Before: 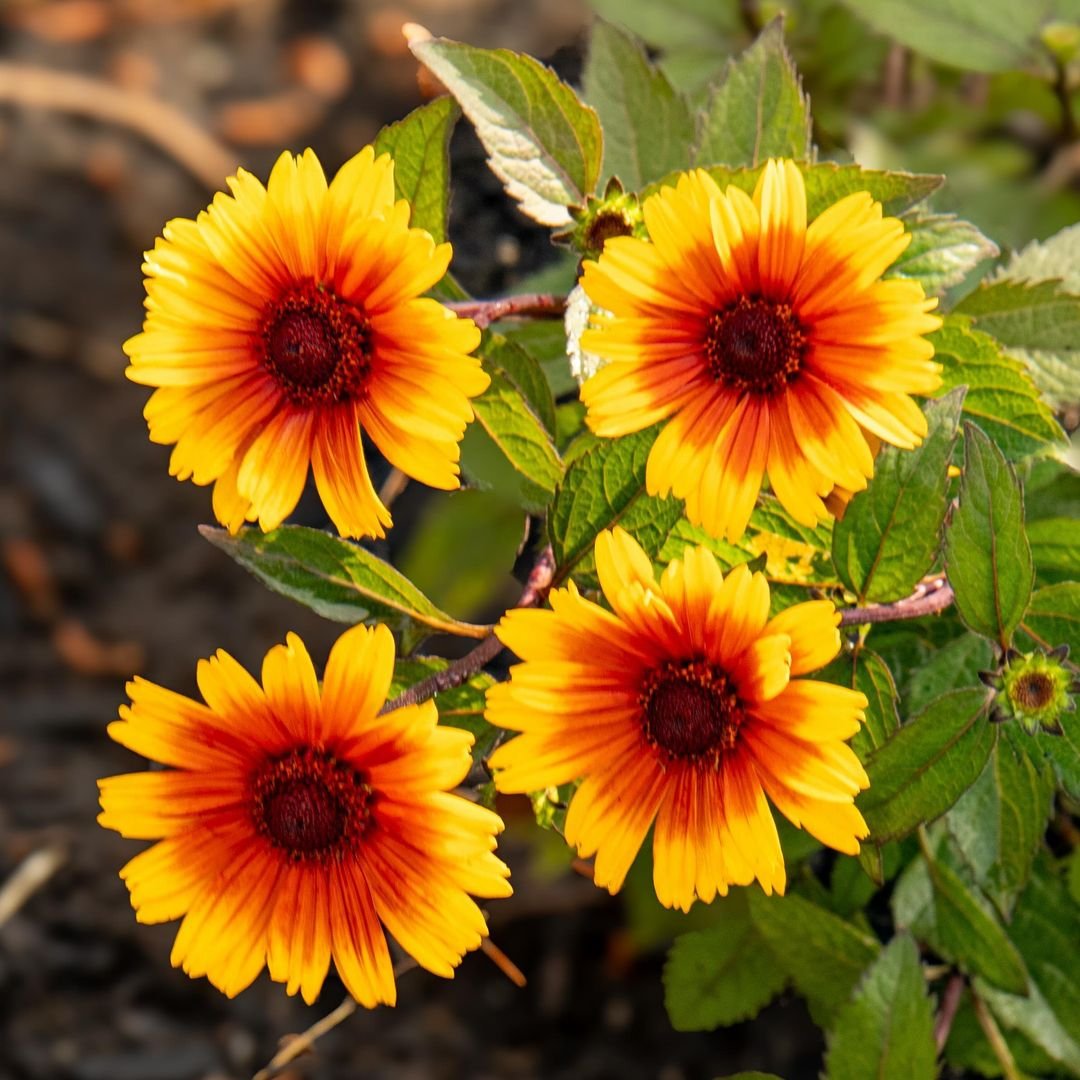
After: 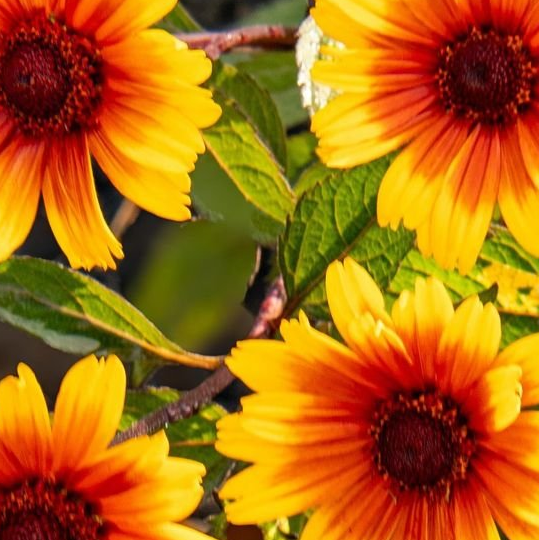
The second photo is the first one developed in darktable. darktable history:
crop: left 25%, top 25%, right 25%, bottom 25%
white balance: emerald 1
